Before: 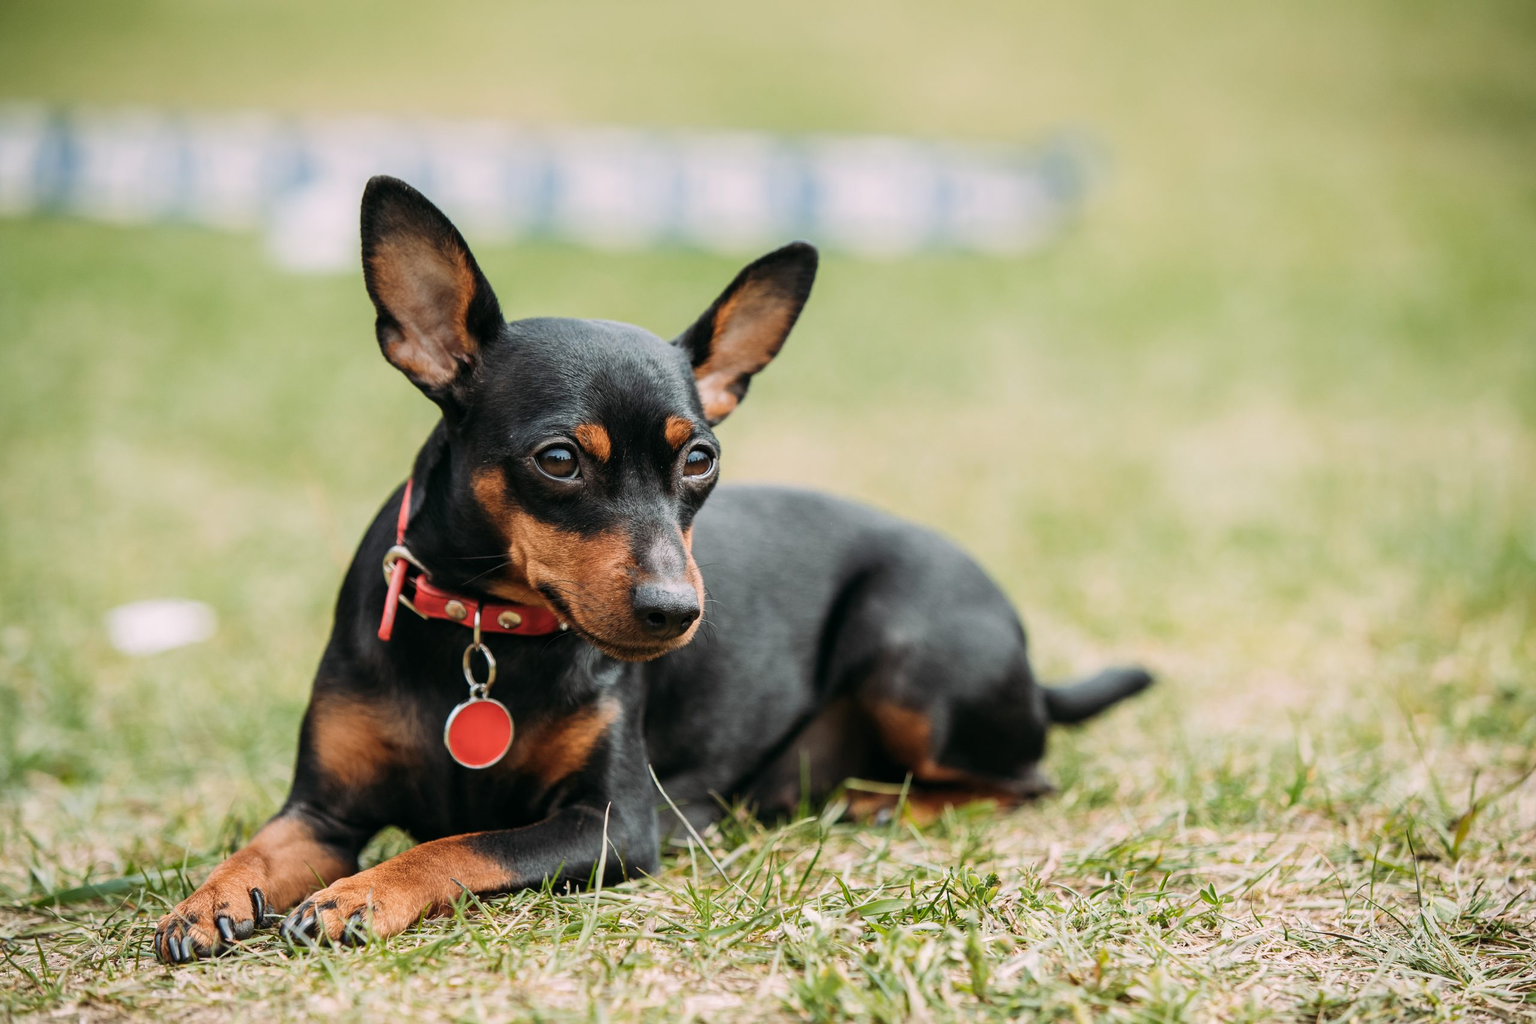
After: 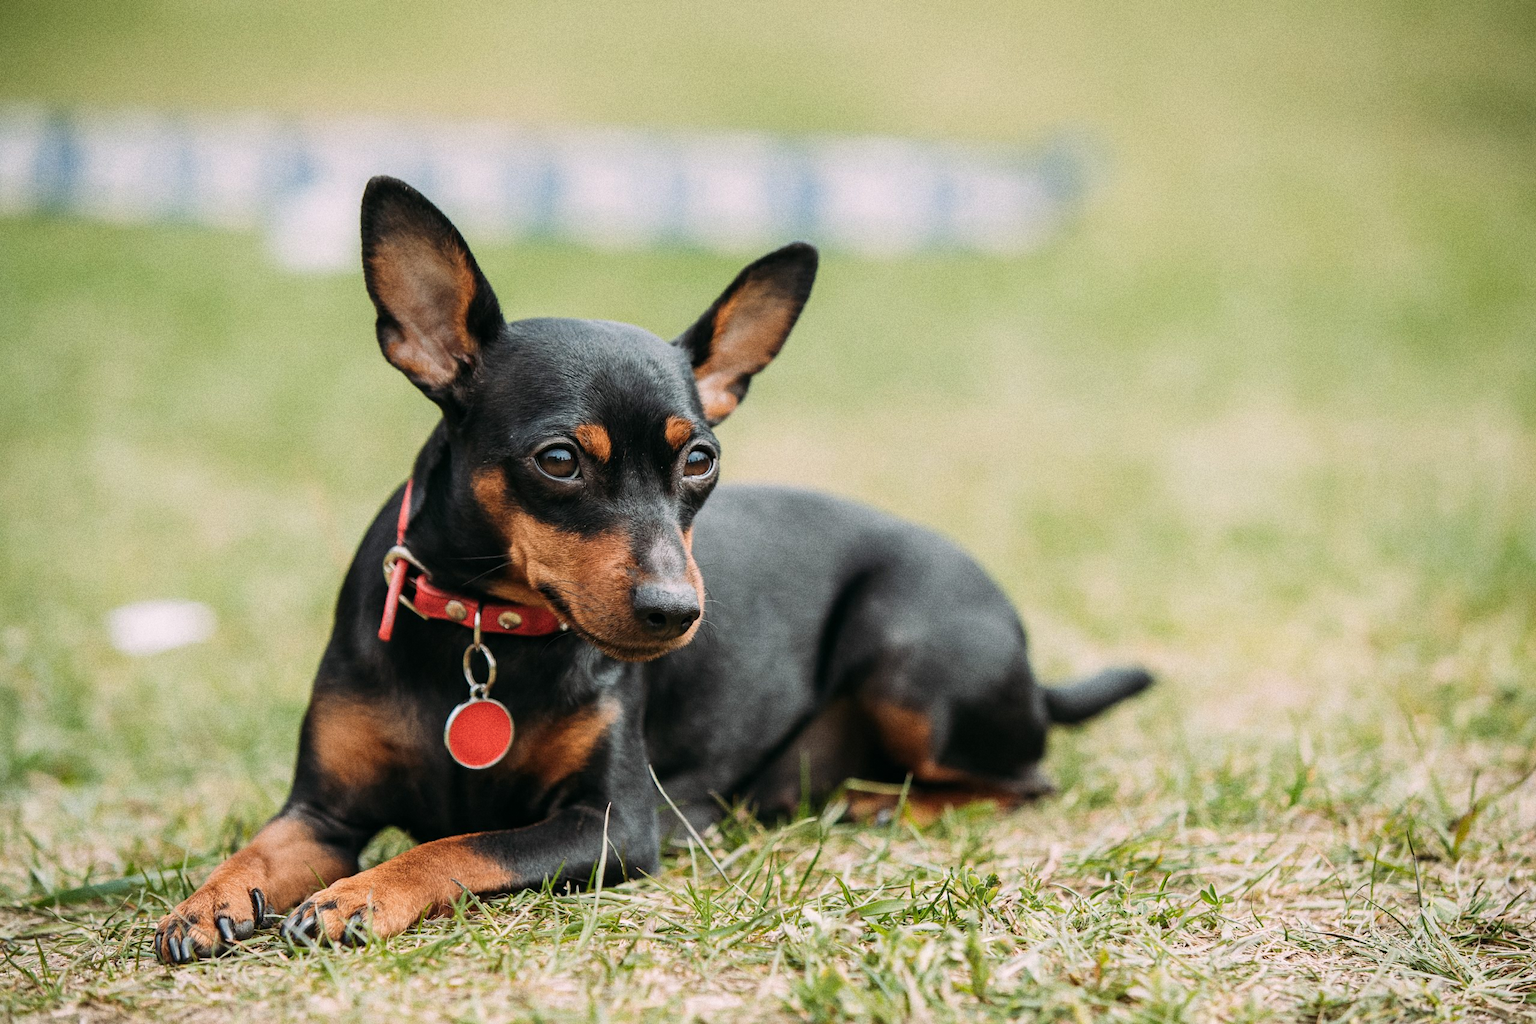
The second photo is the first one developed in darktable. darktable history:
grain: coarseness 8.68 ISO, strength 31.94%
